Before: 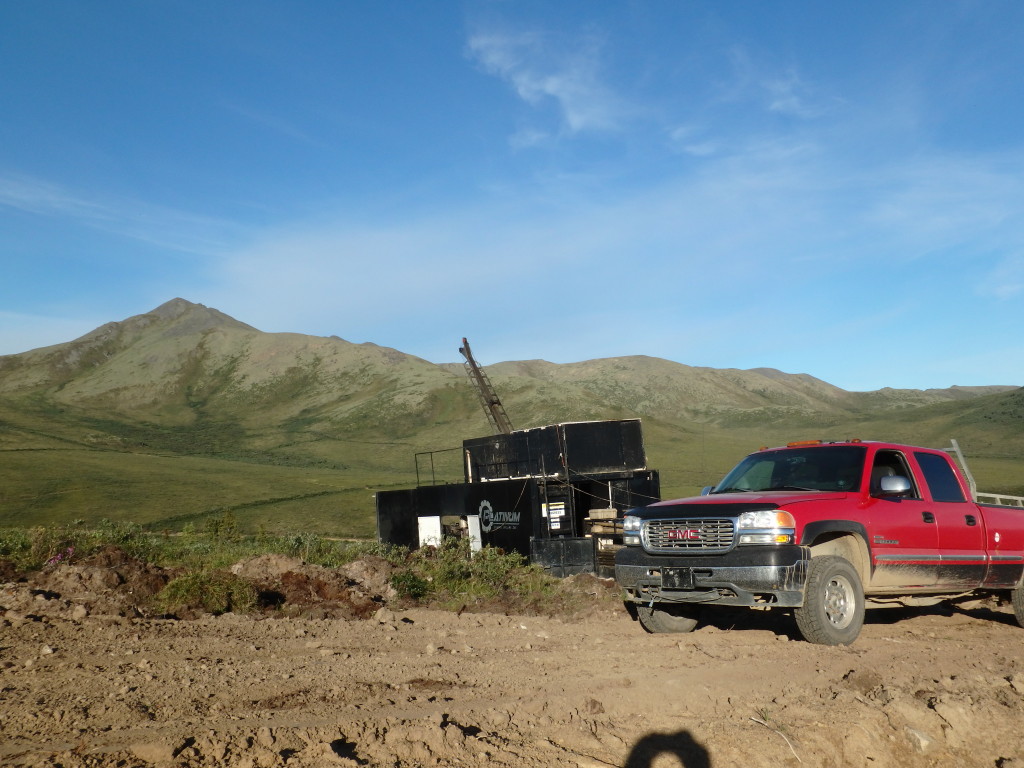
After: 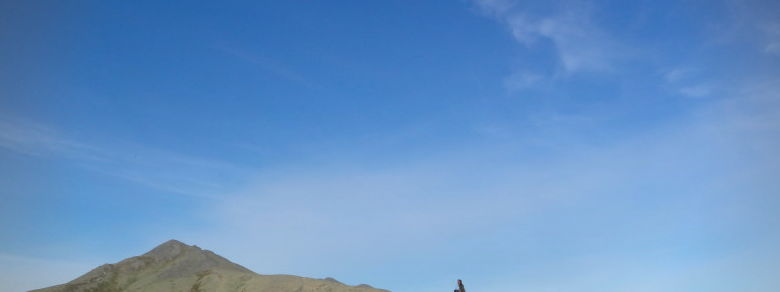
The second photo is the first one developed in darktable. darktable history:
vignetting: fall-off radius 60.92%
crop: left 0.579%, top 7.627%, right 23.167%, bottom 54.275%
graduated density: hue 238.83°, saturation 50%
